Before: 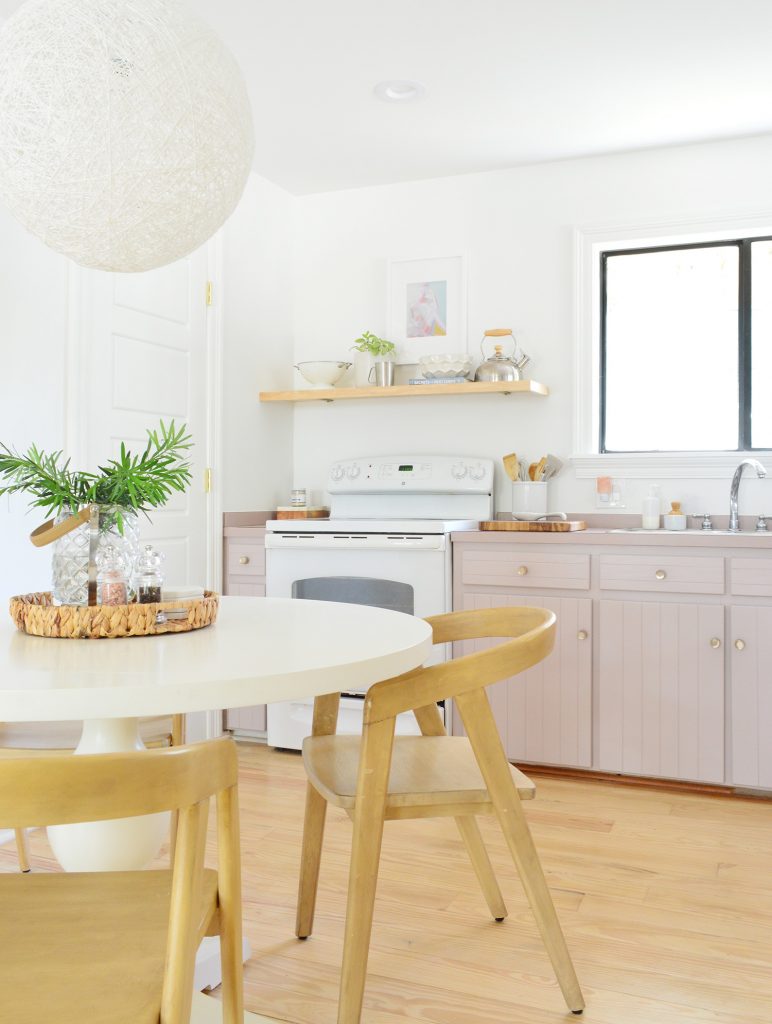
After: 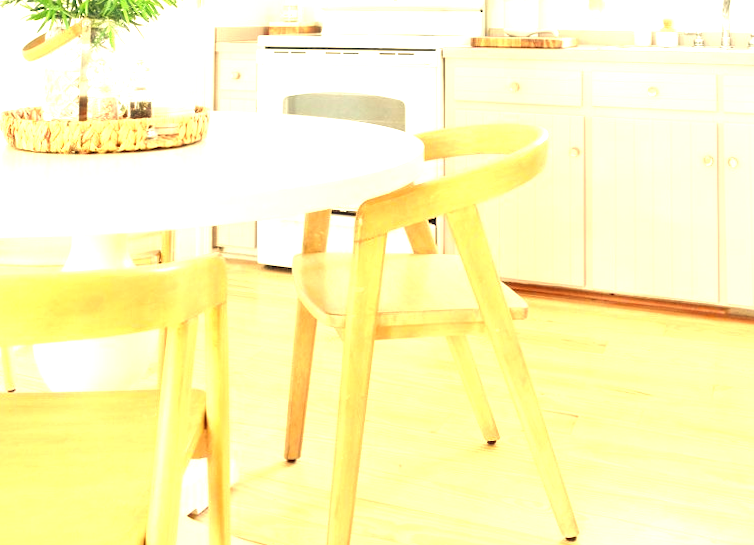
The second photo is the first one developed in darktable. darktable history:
rotate and perspective: rotation 0.226°, lens shift (vertical) -0.042, crop left 0.023, crop right 0.982, crop top 0.006, crop bottom 0.994
crop and rotate: top 46.237%
exposure: black level correction 0, exposure 1.35 EV, compensate exposure bias true, compensate highlight preservation false
tone equalizer: on, module defaults
white balance: red 1.08, blue 0.791
velvia: on, module defaults
